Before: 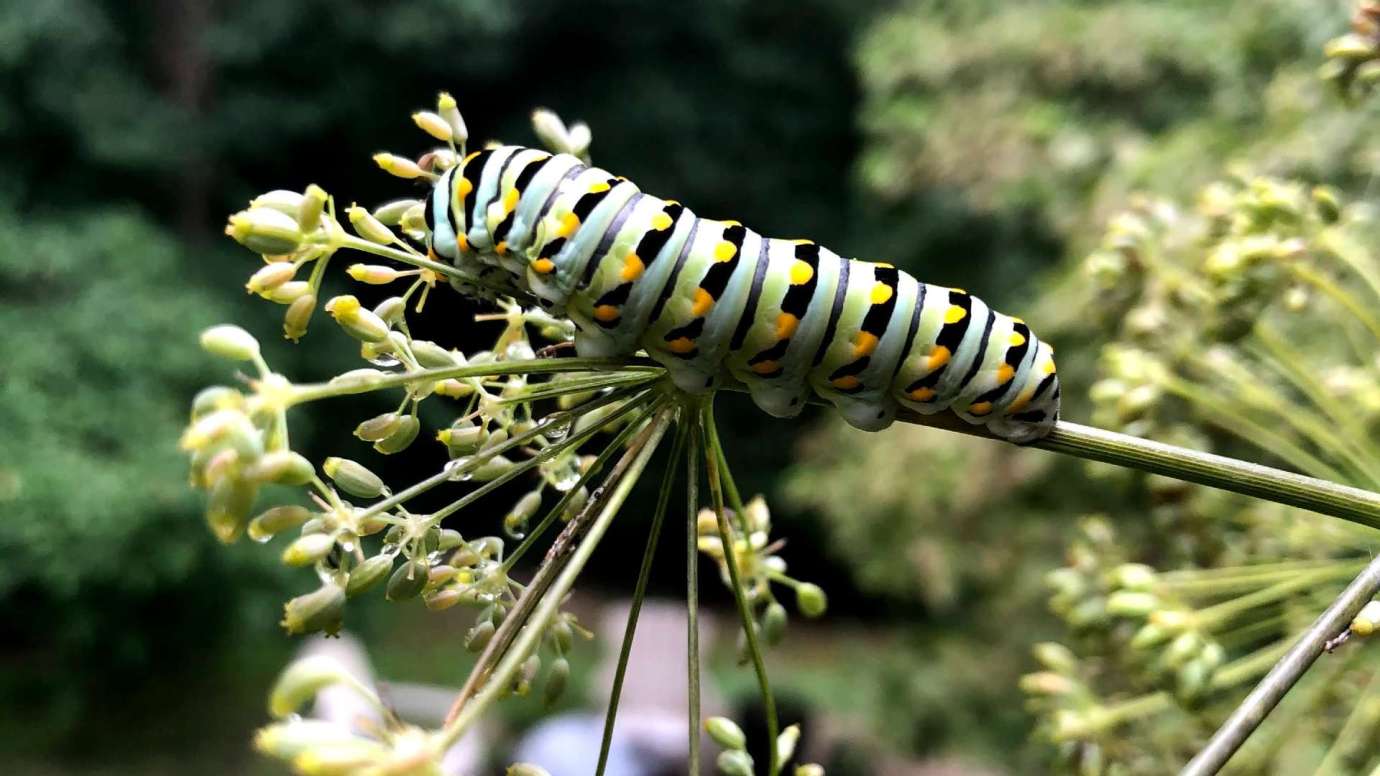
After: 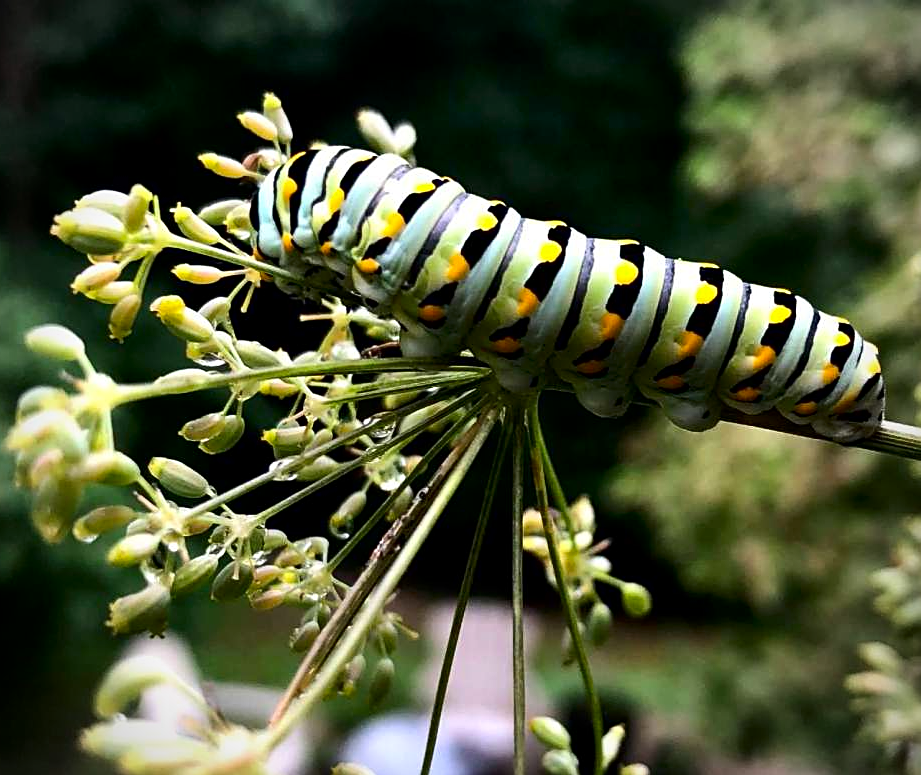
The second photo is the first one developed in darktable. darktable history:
sharpen: on, module defaults
crop and rotate: left 12.708%, right 20.535%
contrast brightness saturation: contrast 0.133, brightness -0.053, saturation 0.161
exposure: black level correction 0.001, compensate highlight preservation false
vignetting: fall-off radius 61.09%, brightness -0.702
